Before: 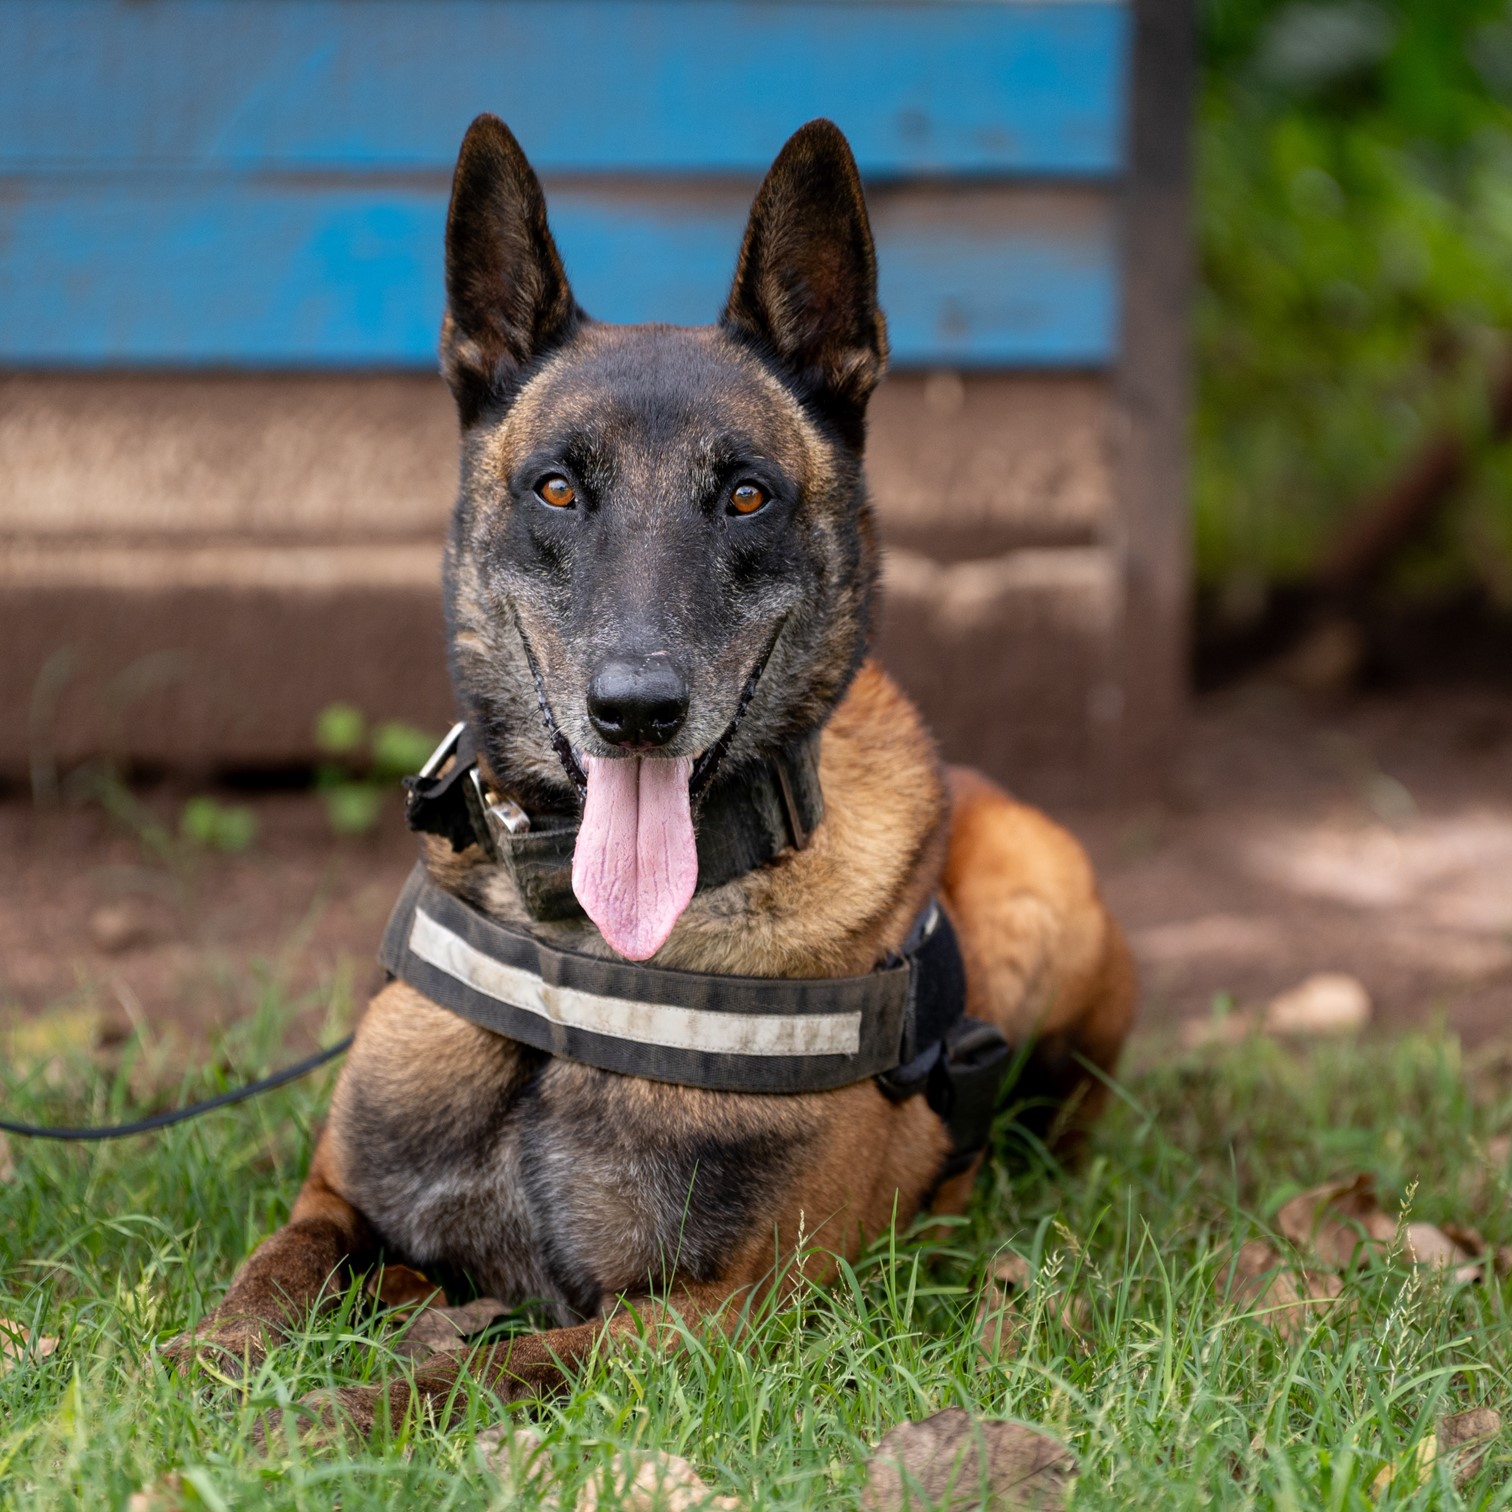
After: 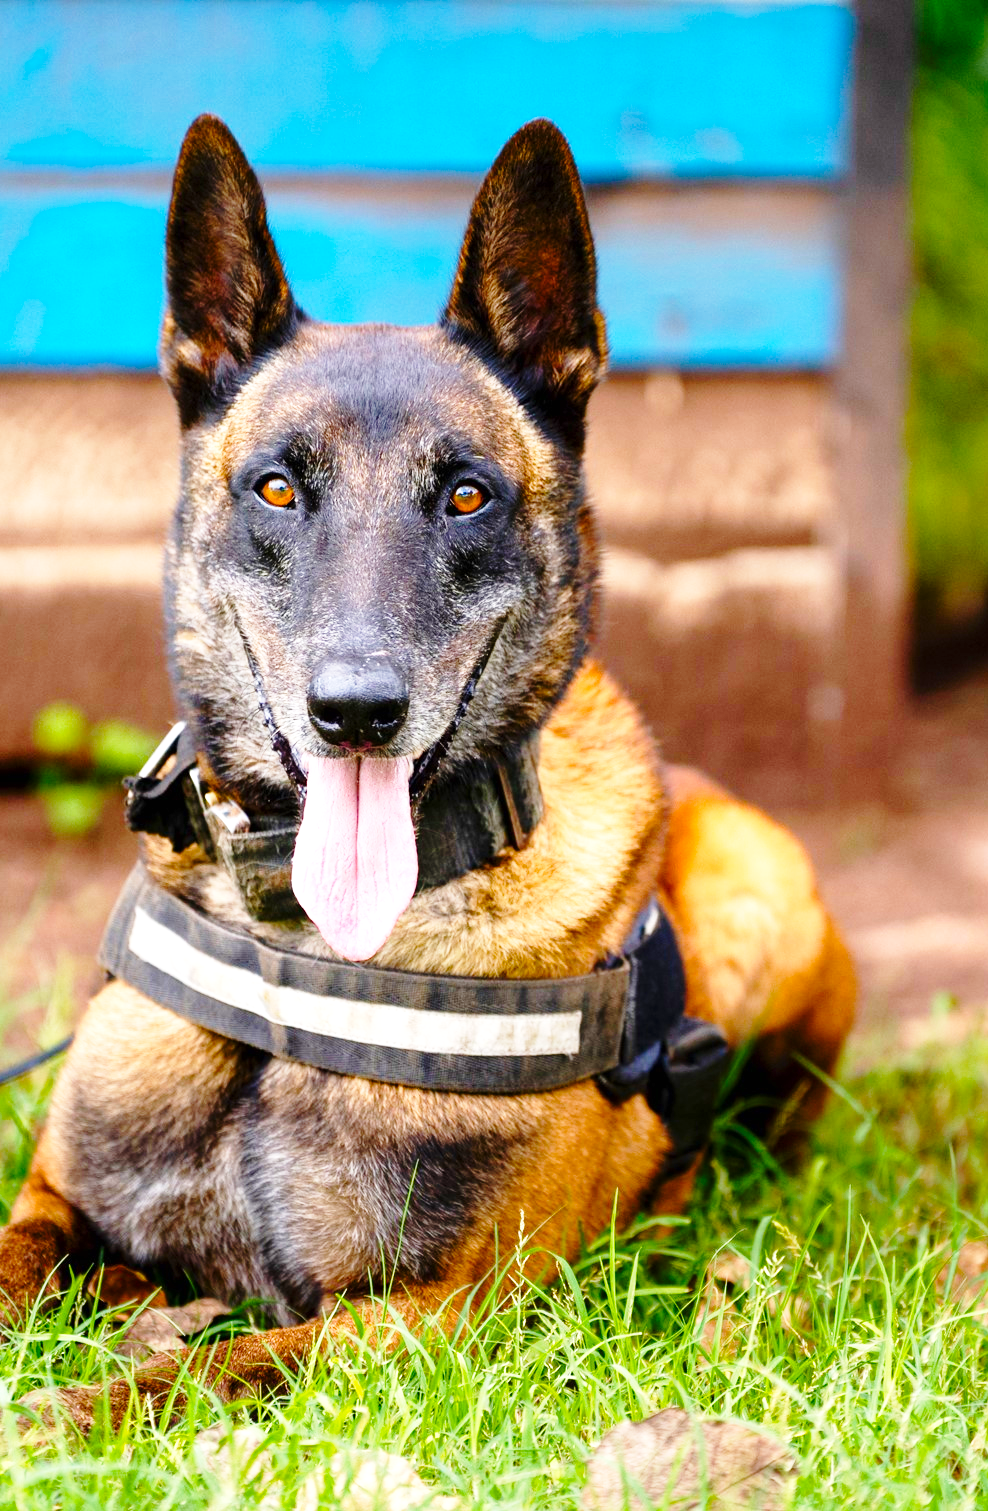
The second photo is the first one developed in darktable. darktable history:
base curve: curves: ch0 [(0, 0) (0.028, 0.03) (0.121, 0.232) (0.46, 0.748) (0.859, 0.968) (1, 1)], preserve colors none
color balance rgb: linear chroma grading › global chroma 14.381%, perceptual saturation grading › global saturation 20.193%, perceptual saturation grading › highlights -19.823%, perceptual saturation grading › shadows 29.595%, global vibrance 20%
exposure: black level correction 0, exposure 0.694 EV, compensate exposure bias true, compensate highlight preservation false
crop and rotate: left 18.562%, right 16.093%
